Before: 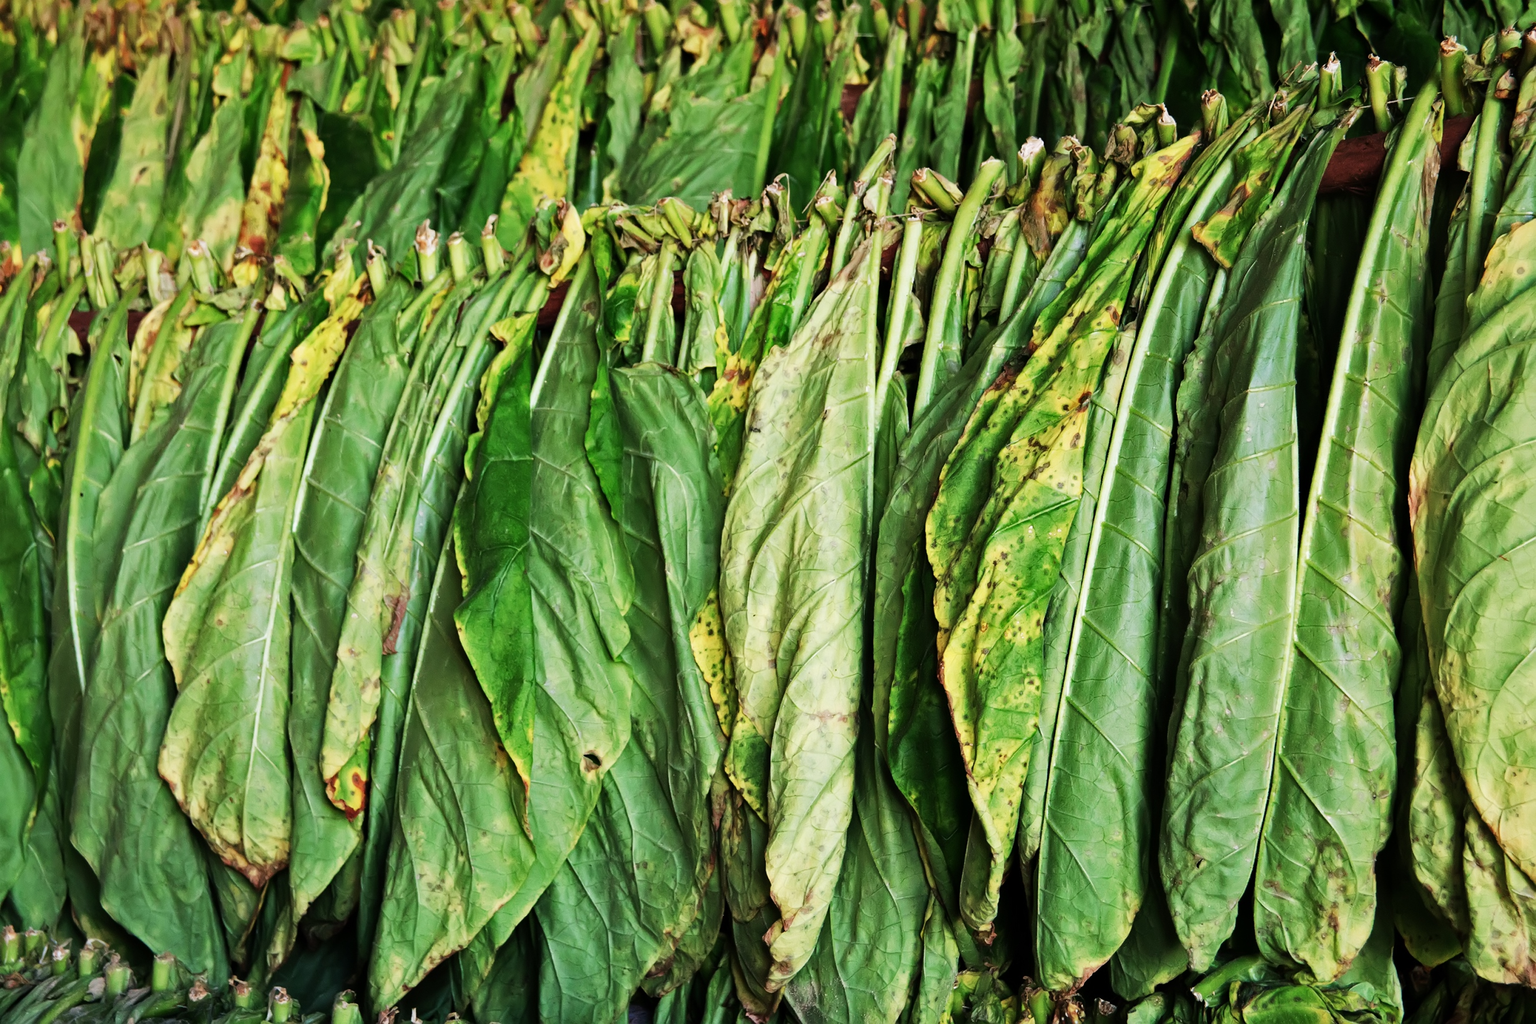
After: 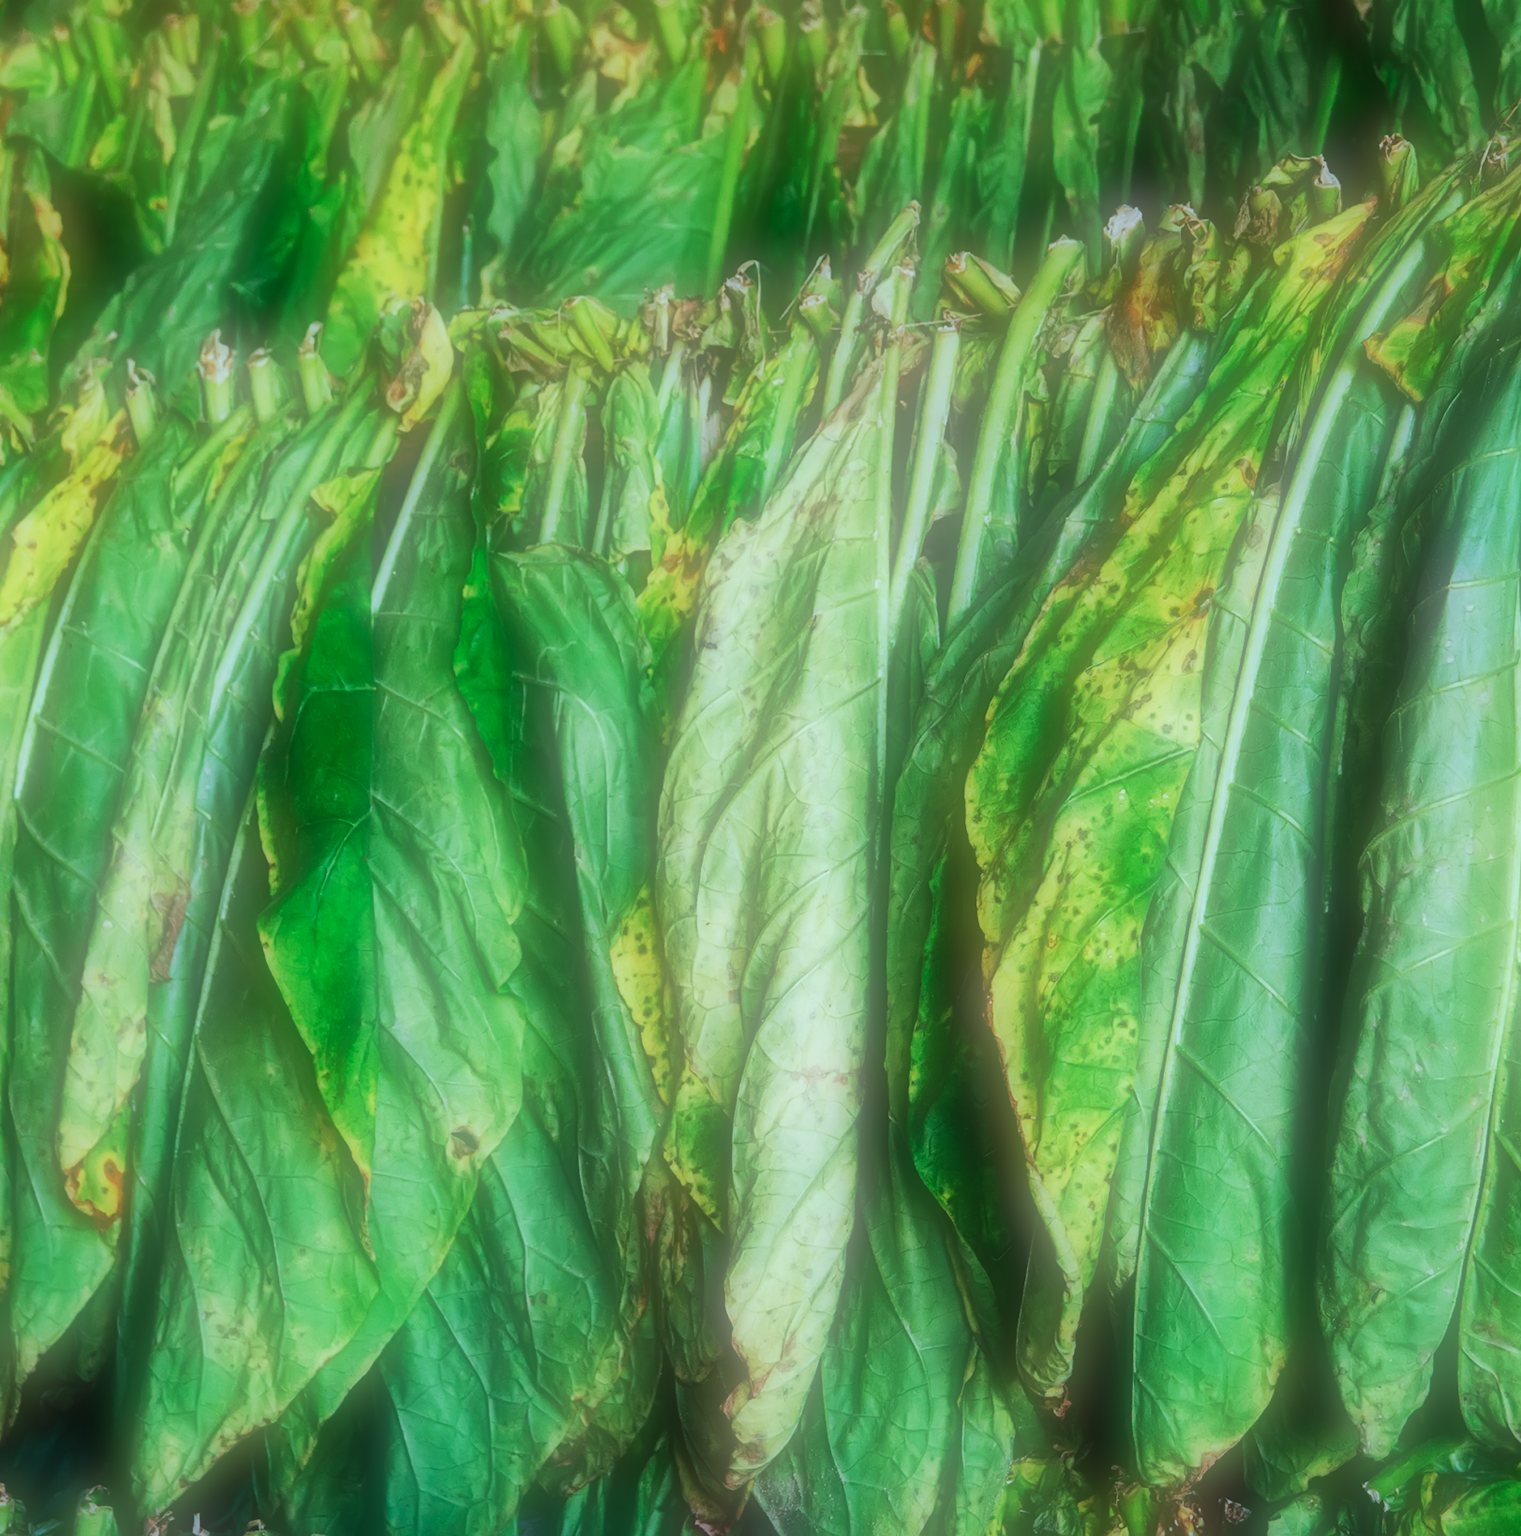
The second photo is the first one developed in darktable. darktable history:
contrast brightness saturation: contrast 0.08, saturation 0.2
color calibration: illuminant F (fluorescent), F source F9 (Cool White Deluxe 4150 K) – high CRI, x 0.374, y 0.373, temperature 4158.34 K
crop and rotate: left 18.442%, right 15.508%
local contrast: detail 110%
soften: on, module defaults
